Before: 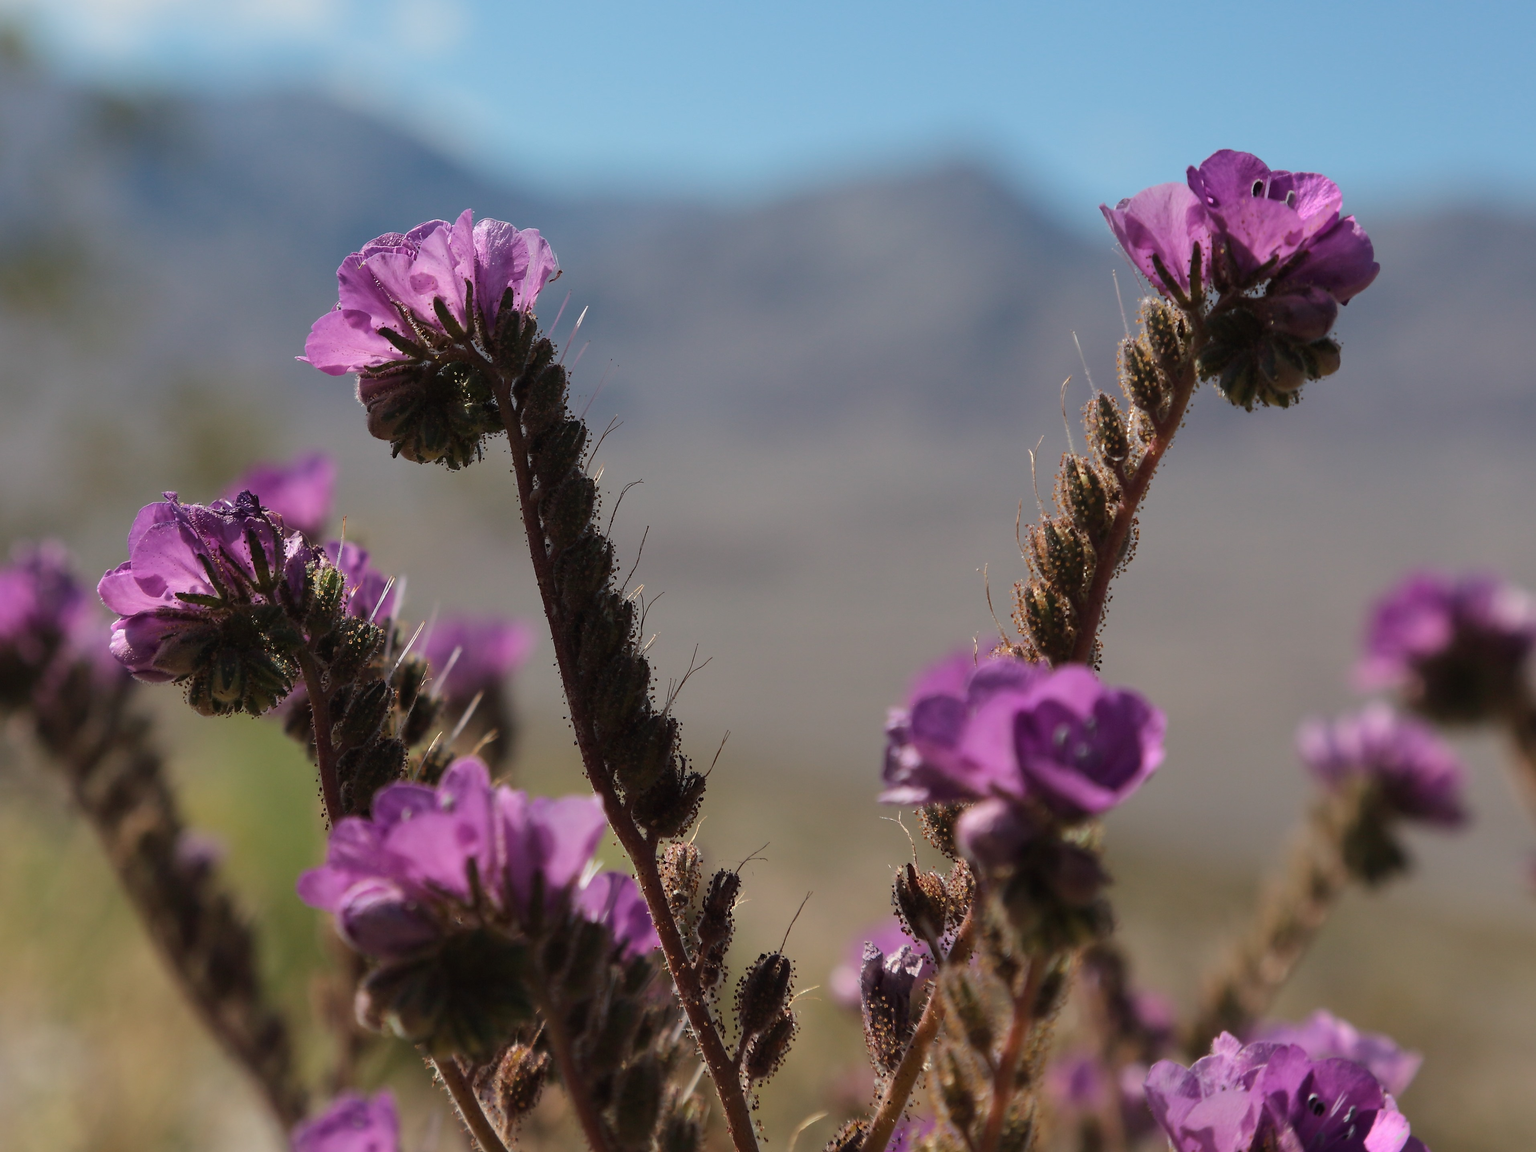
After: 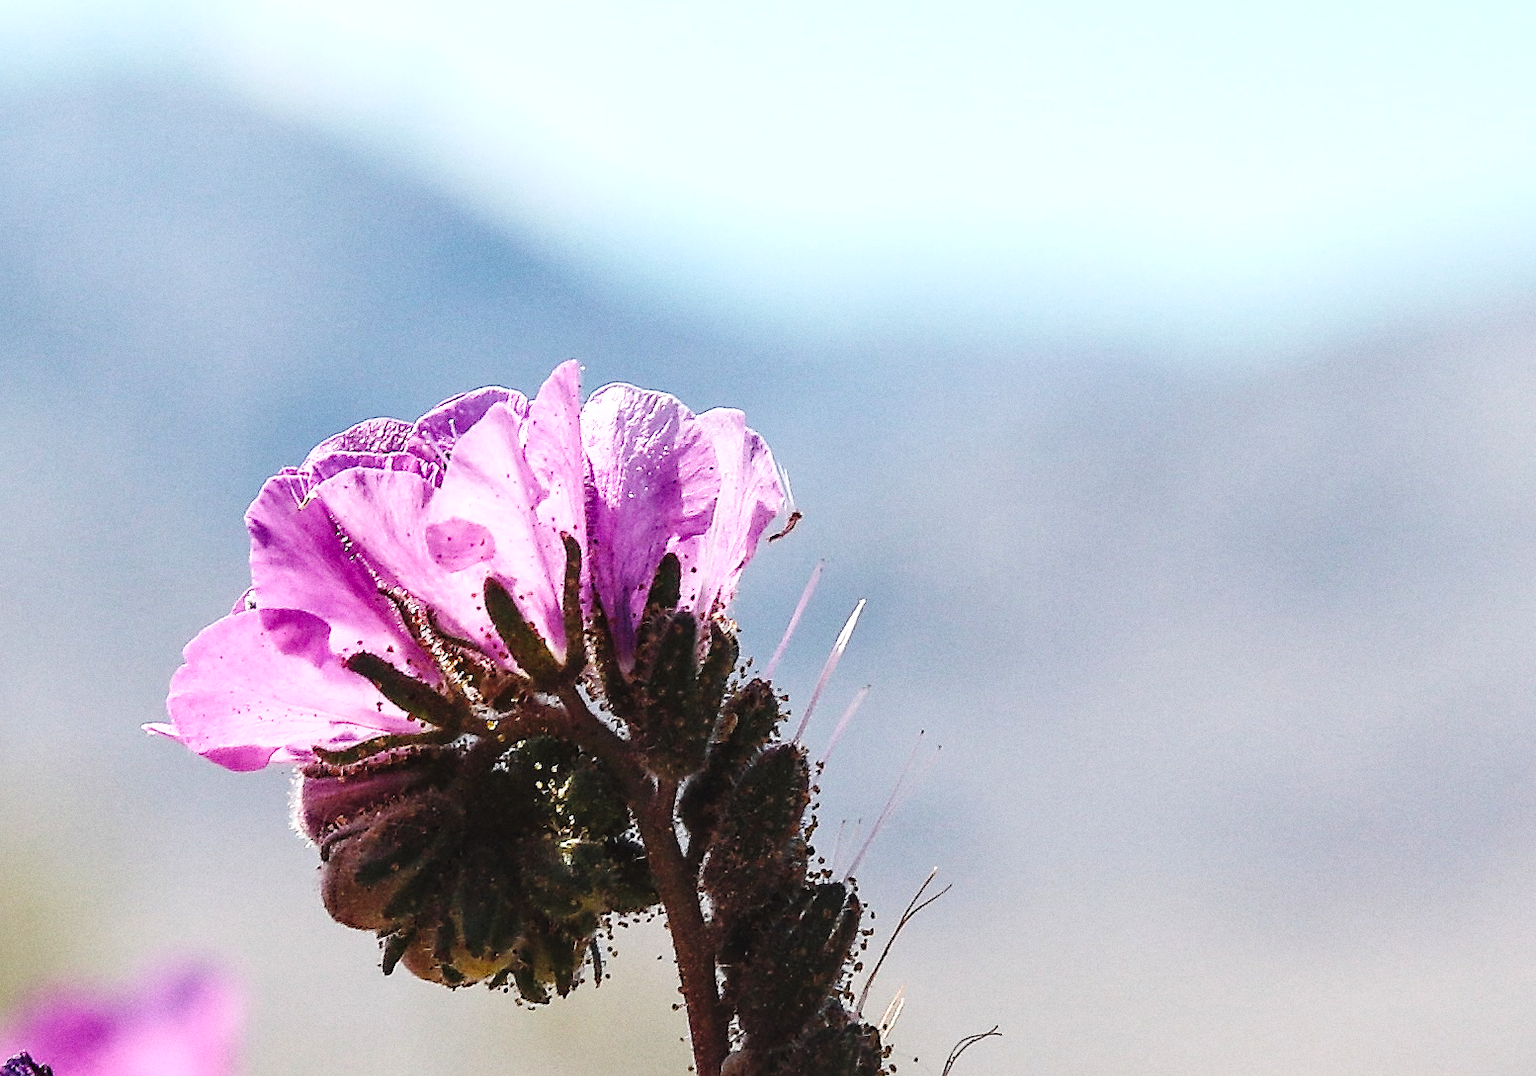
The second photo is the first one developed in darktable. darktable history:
tone equalizer: on, module defaults
crop: left 15.452%, top 5.459%, right 43.956%, bottom 56.62%
shadows and highlights: shadows 29.32, highlights -29.32, low approximation 0.01, soften with gaussian
local contrast: on, module defaults
sharpen: on, module defaults
grain: coarseness 0.09 ISO
exposure: black level correction 0, exposure 1.1 EV, compensate highlight preservation false
base curve: curves: ch0 [(0, 0) (0.036, 0.025) (0.121, 0.166) (0.206, 0.329) (0.605, 0.79) (1, 1)], preserve colors none
